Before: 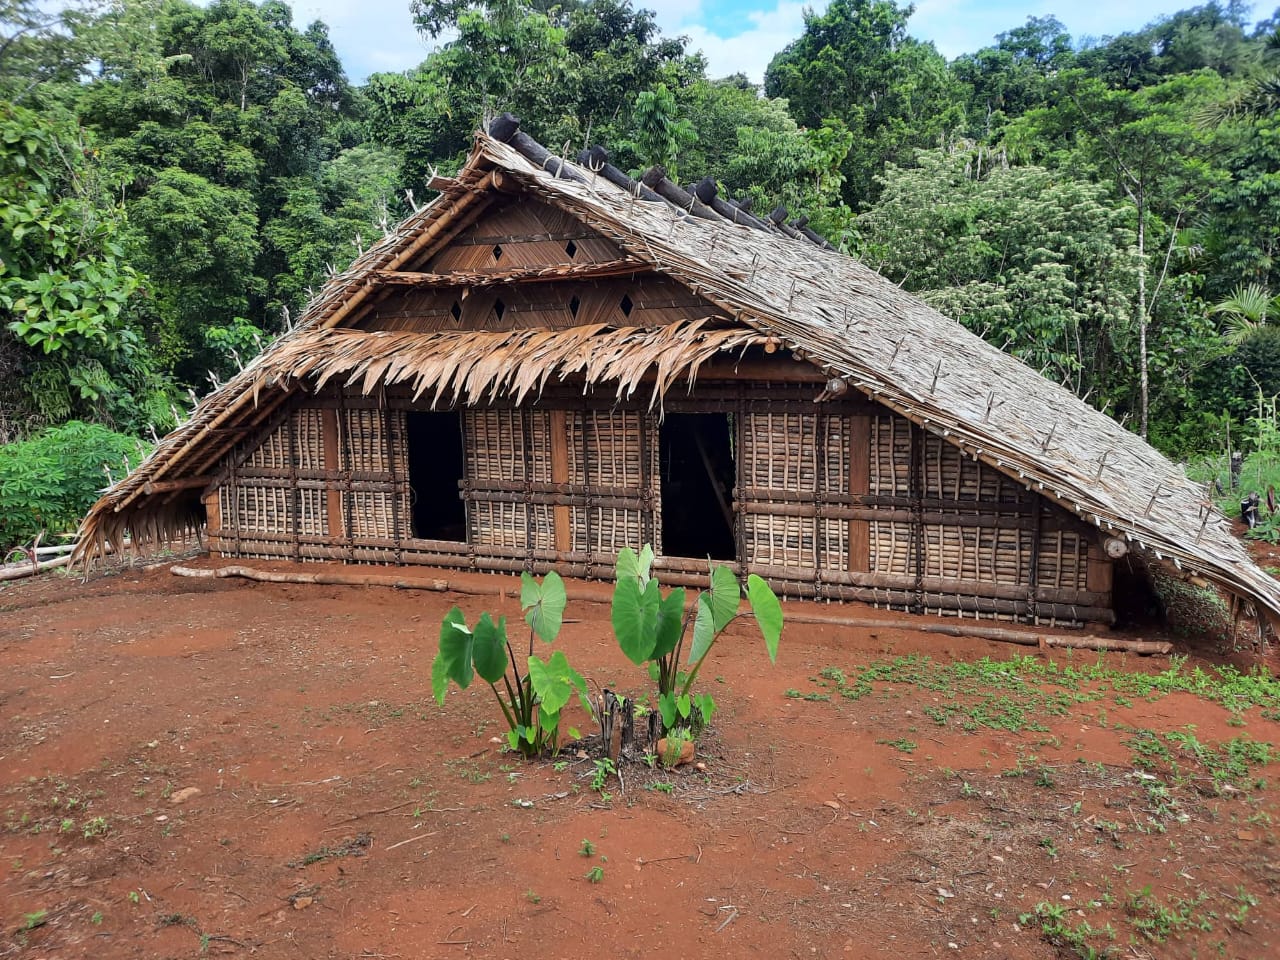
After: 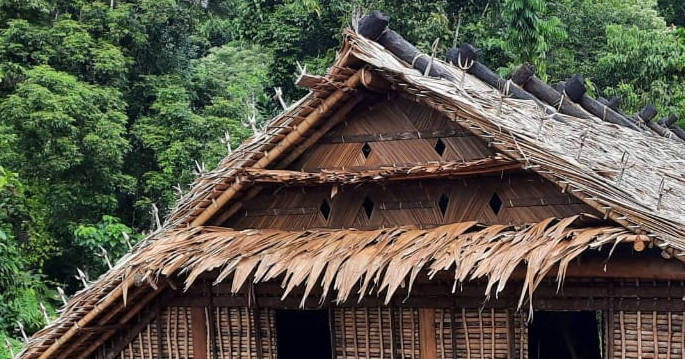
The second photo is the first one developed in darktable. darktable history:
tone equalizer: edges refinement/feathering 500, mask exposure compensation -1.57 EV, preserve details no
crop: left 10.244%, top 10.695%, right 36.22%, bottom 51.874%
